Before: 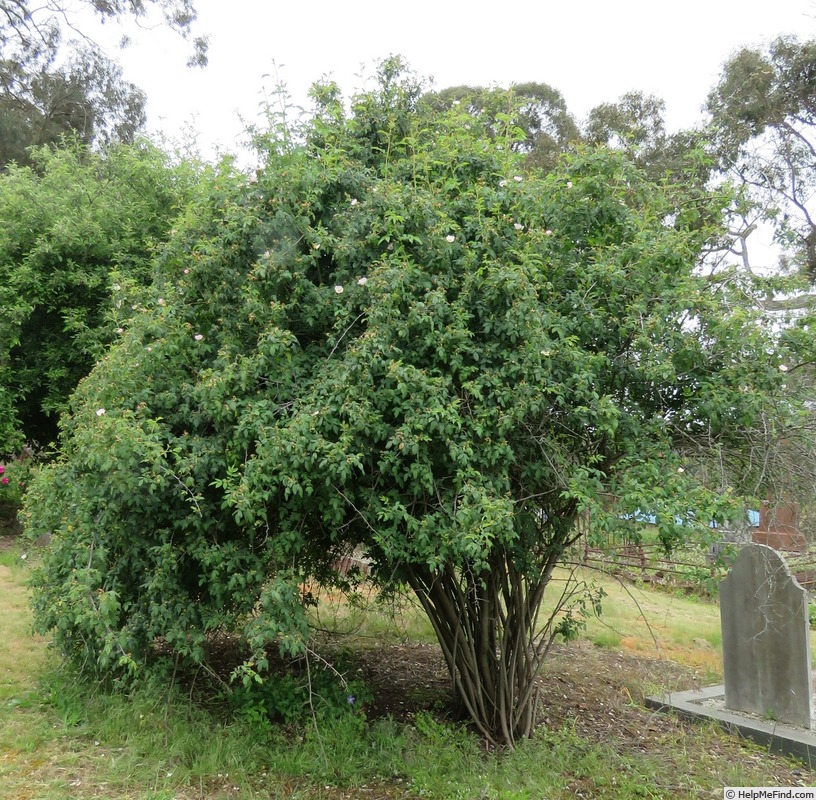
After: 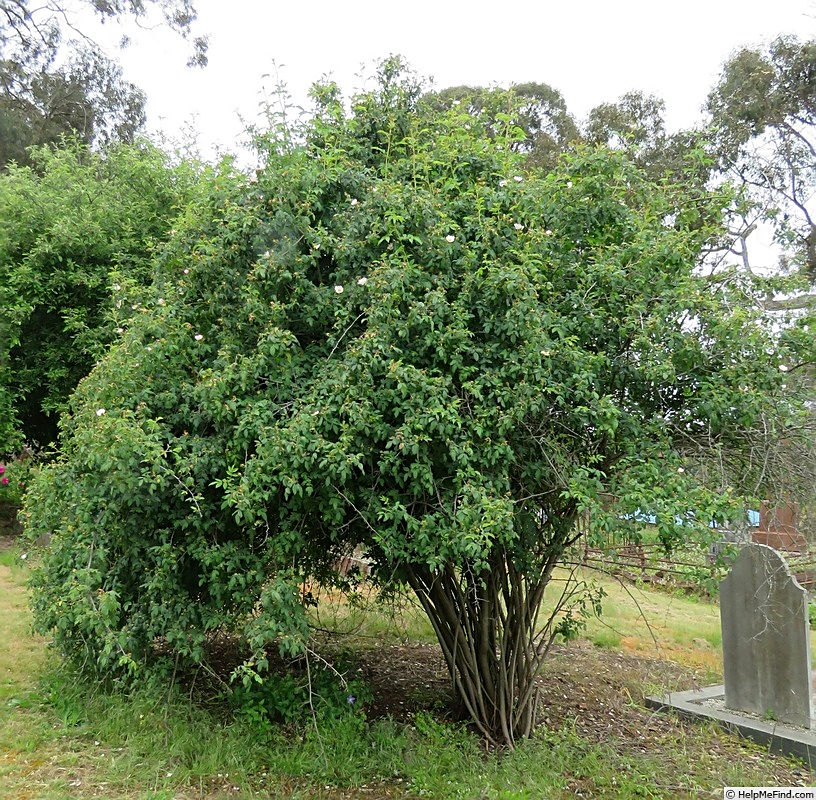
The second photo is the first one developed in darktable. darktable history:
color correction: saturation 1.11
sharpen: on, module defaults
